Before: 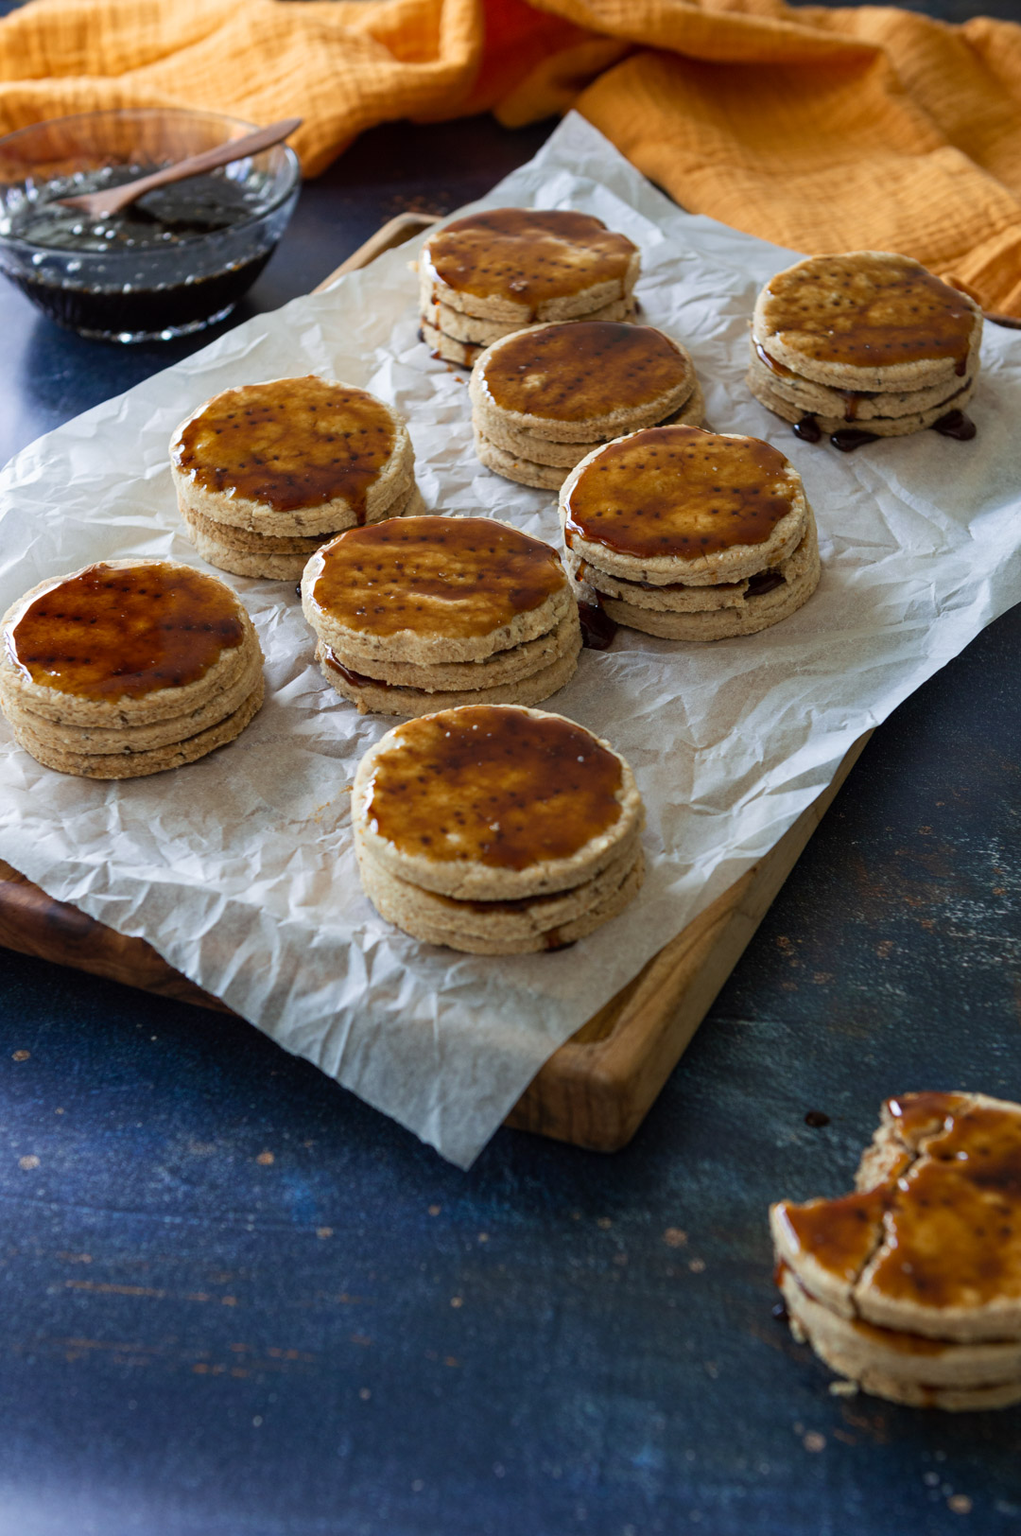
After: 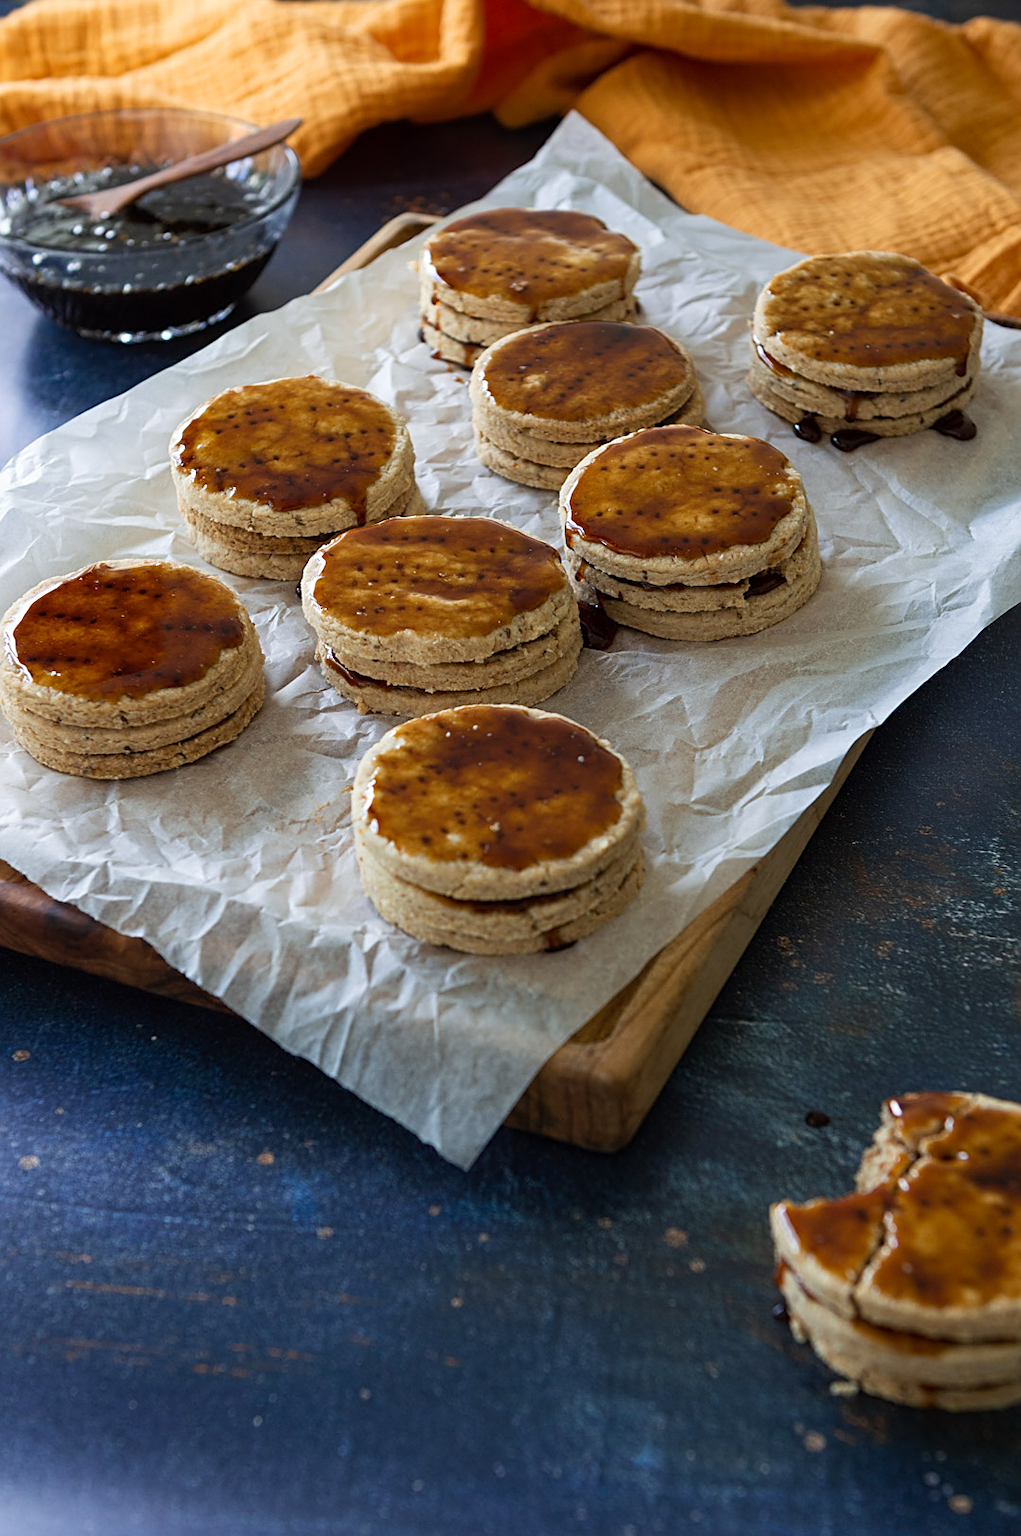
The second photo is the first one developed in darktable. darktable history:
sharpen: on, module defaults
tone equalizer: mask exposure compensation -0.501 EV
